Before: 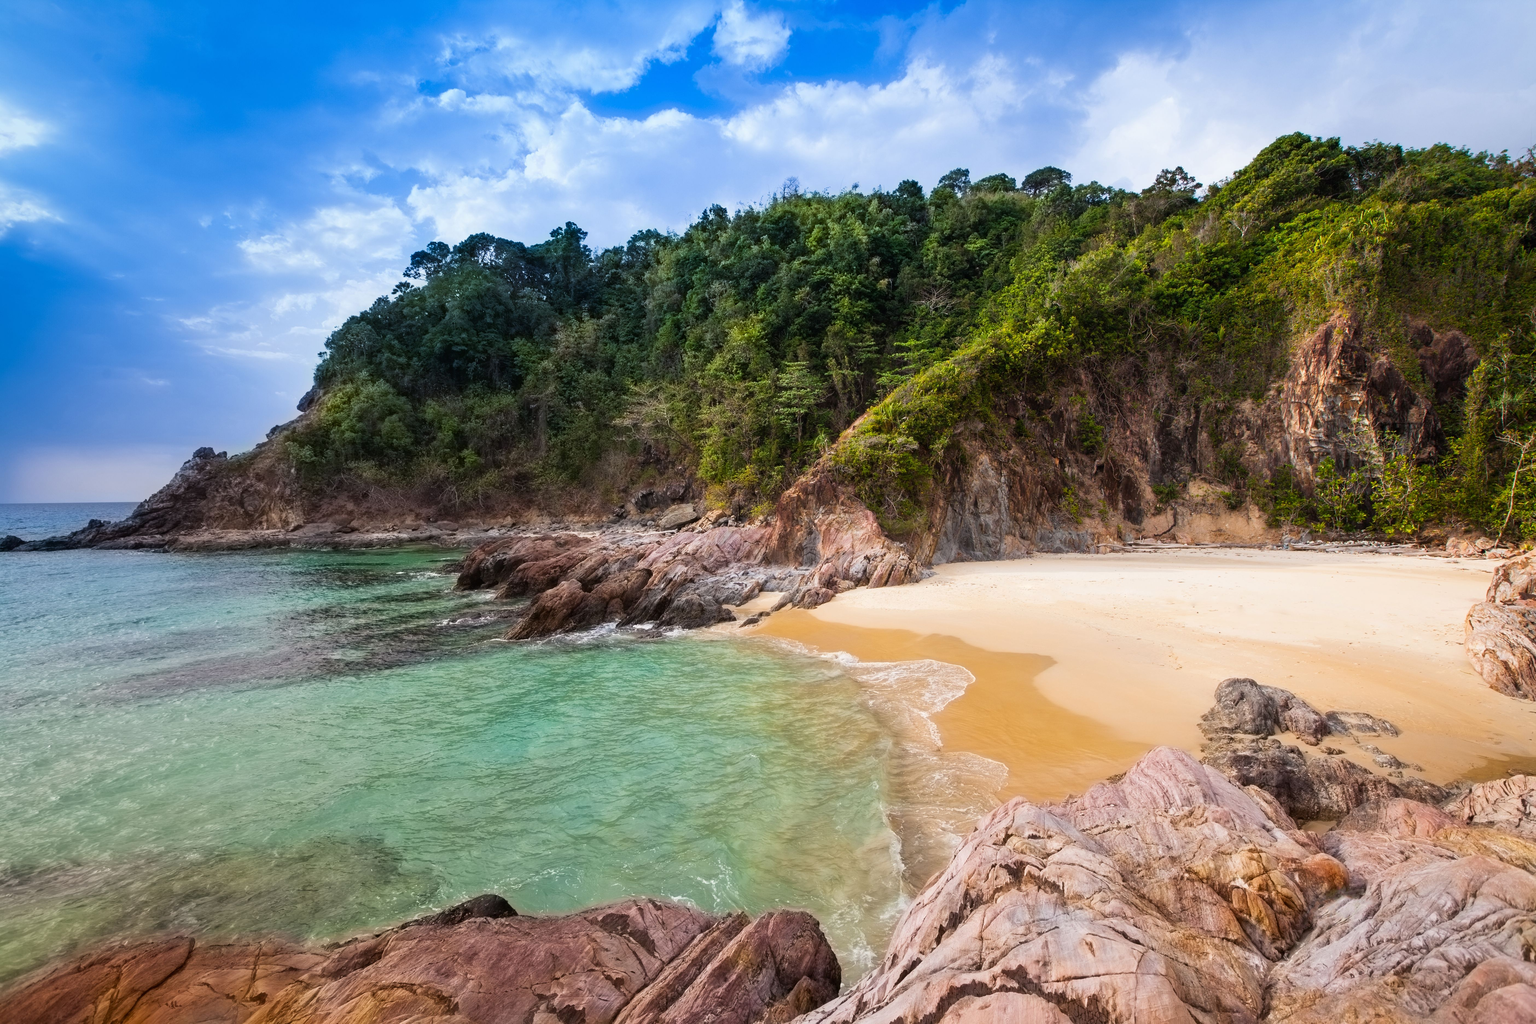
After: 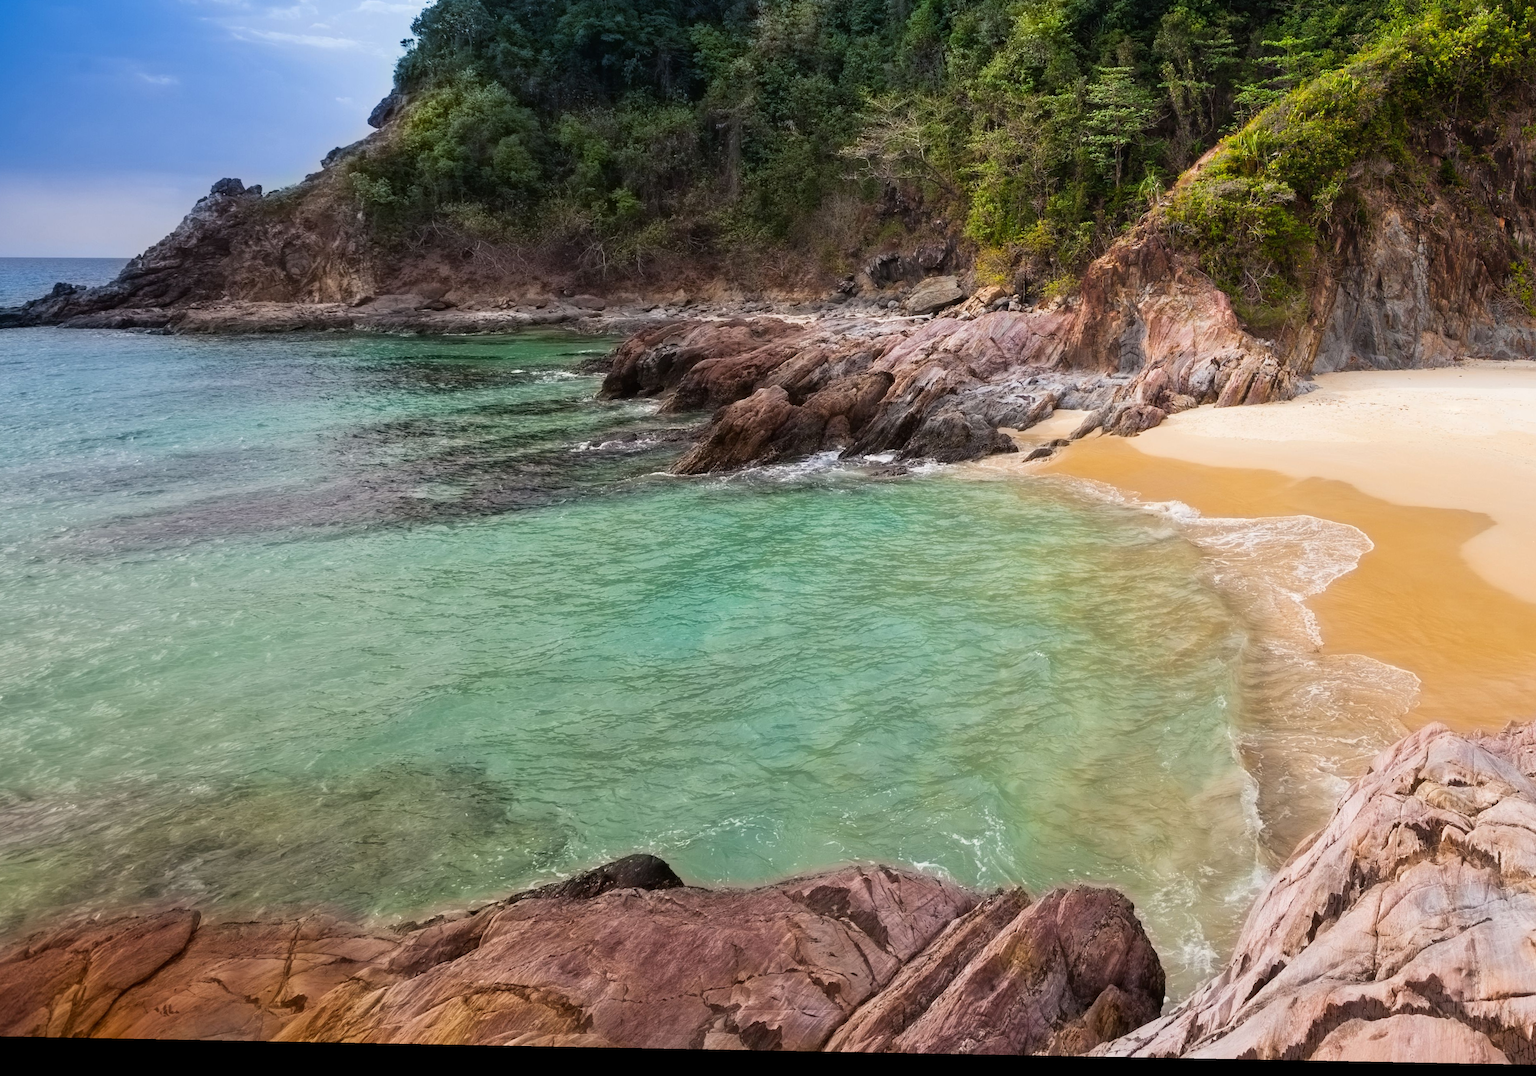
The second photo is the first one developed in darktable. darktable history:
crop and rotate: angle -1.06°, left 4.028%, top 31.553%, right 29.852%
